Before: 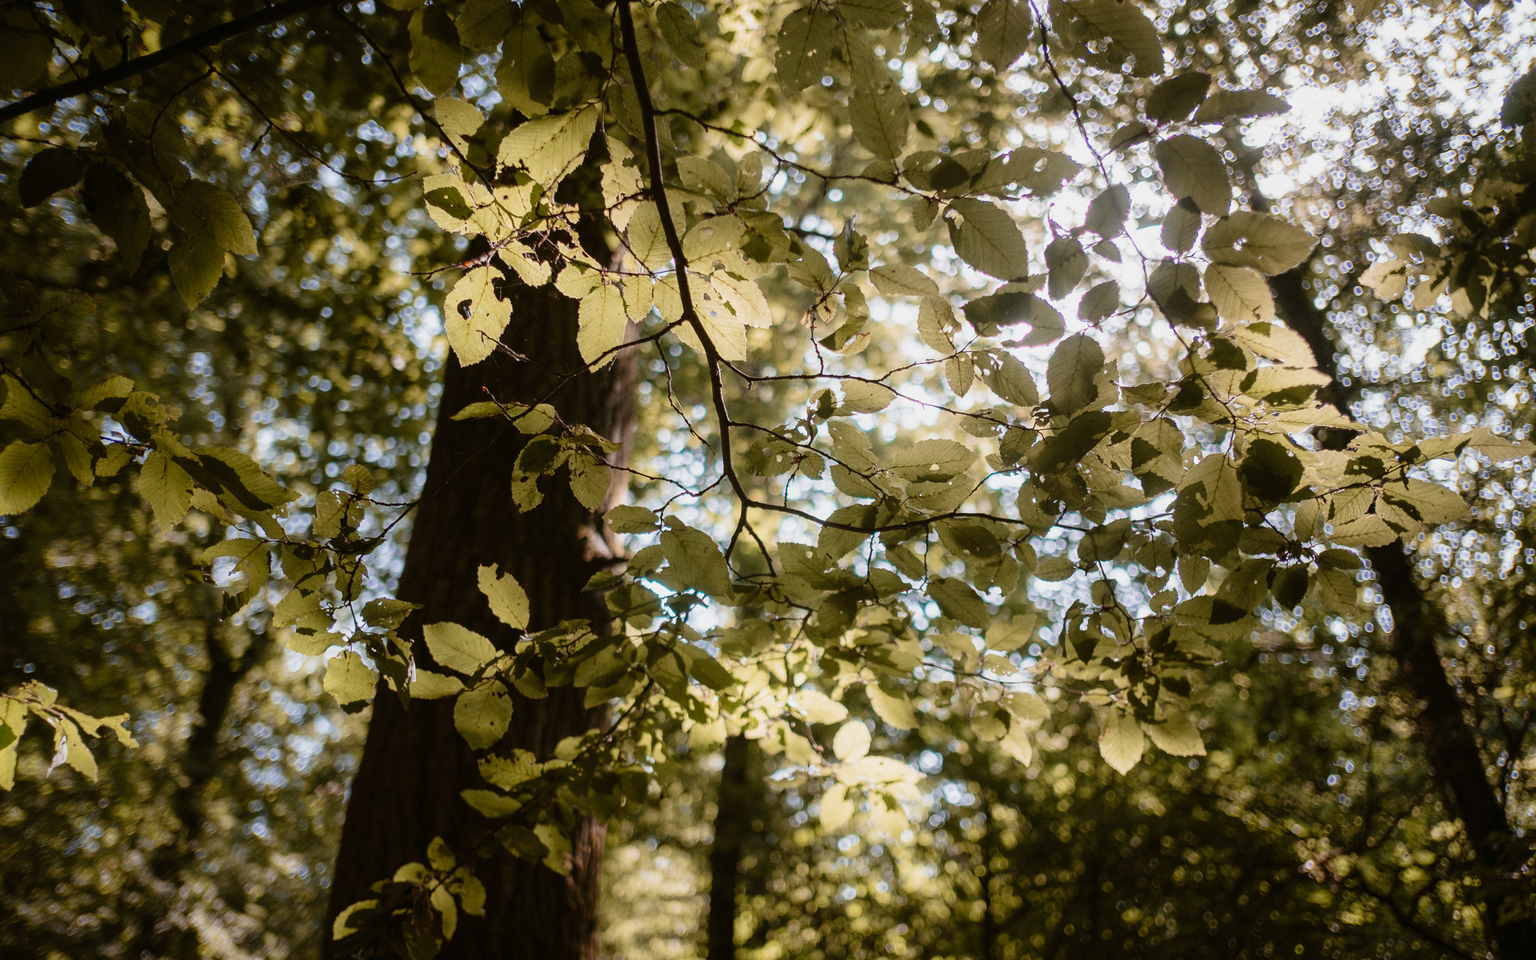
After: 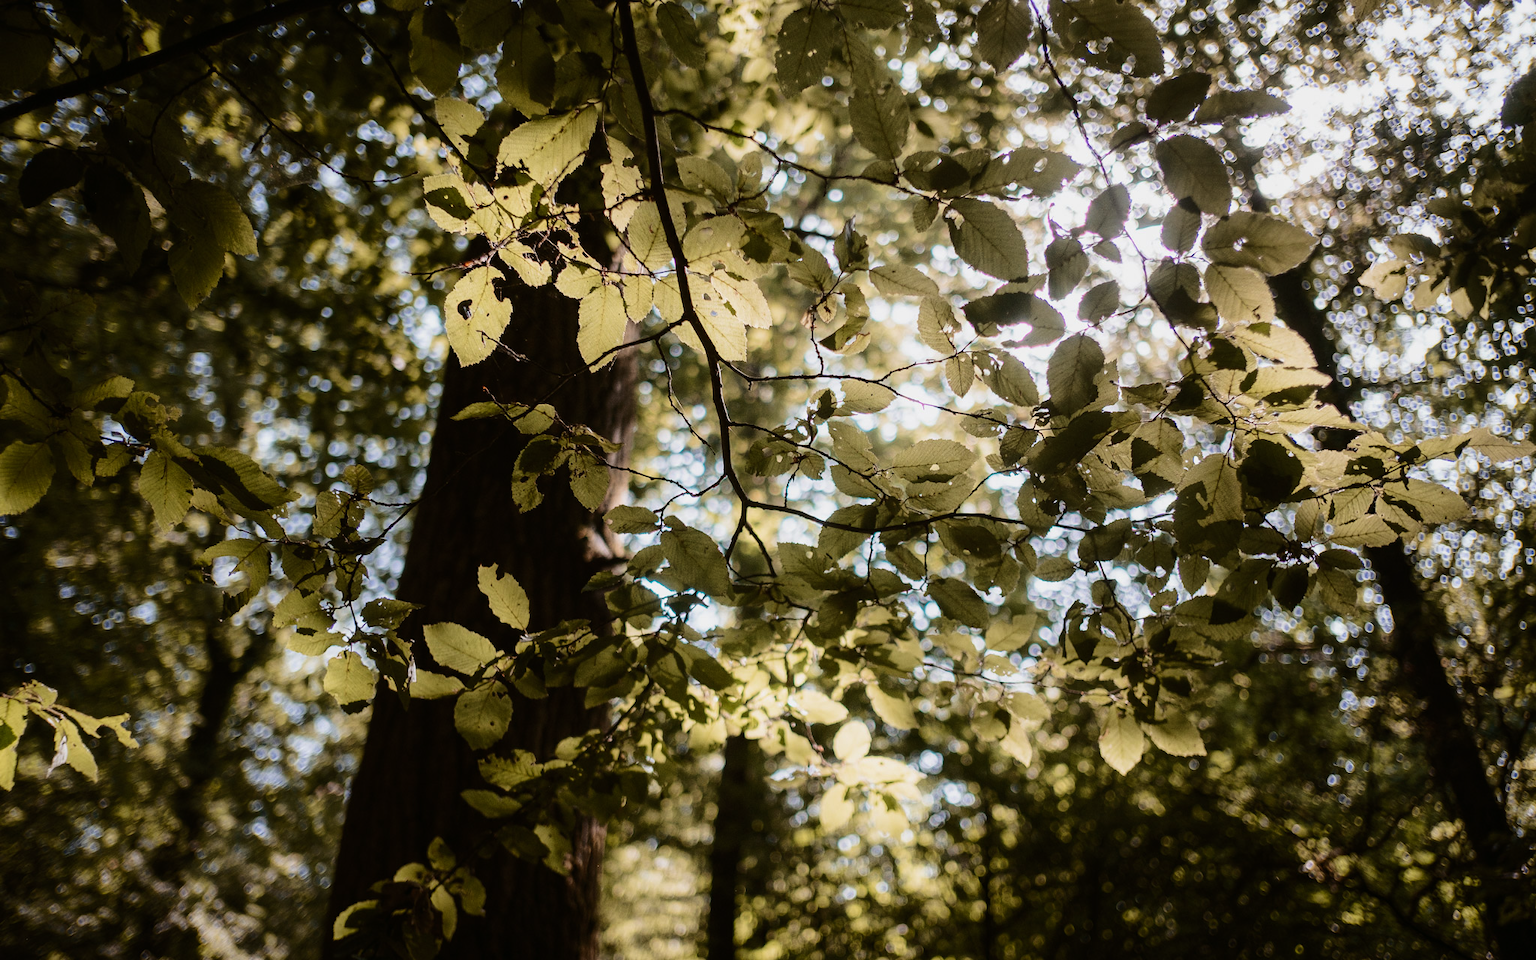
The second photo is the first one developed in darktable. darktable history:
base curve: curves: ch0 [(0, 0) (0.073, 0.04) (0.157, 0.139) (0.492, 0.492) (0.758, 0.758) (1, 1)]
